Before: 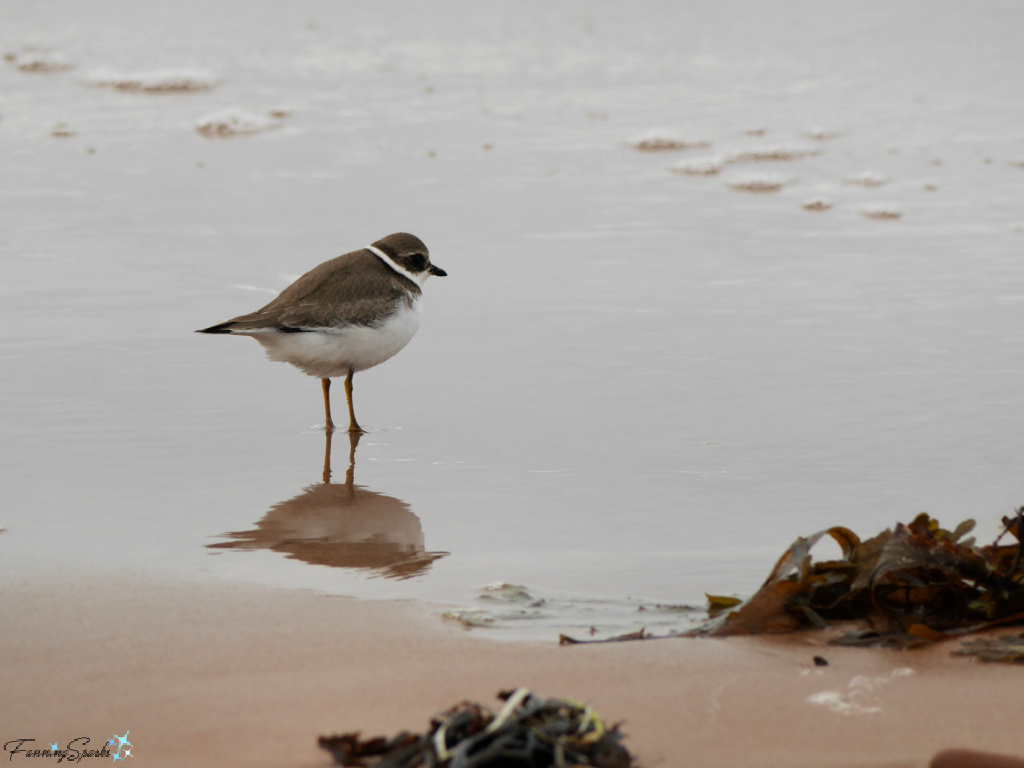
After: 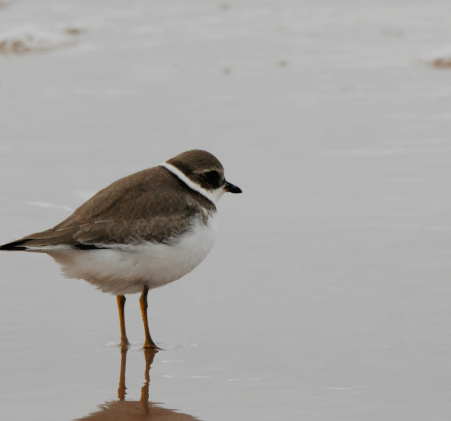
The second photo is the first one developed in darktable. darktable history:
filmic rgb: black relative exposure -11.32 EV, white relative exposure 3.21 EV, hardness 6.82, add noise in highlights 0, preserve chrominance no, color science v3 (2019), use custom middle-gray values true, contrast in highlights soft
crop: left 20.035%, top 10.828%, right 35.866%, bottom 34.303%
